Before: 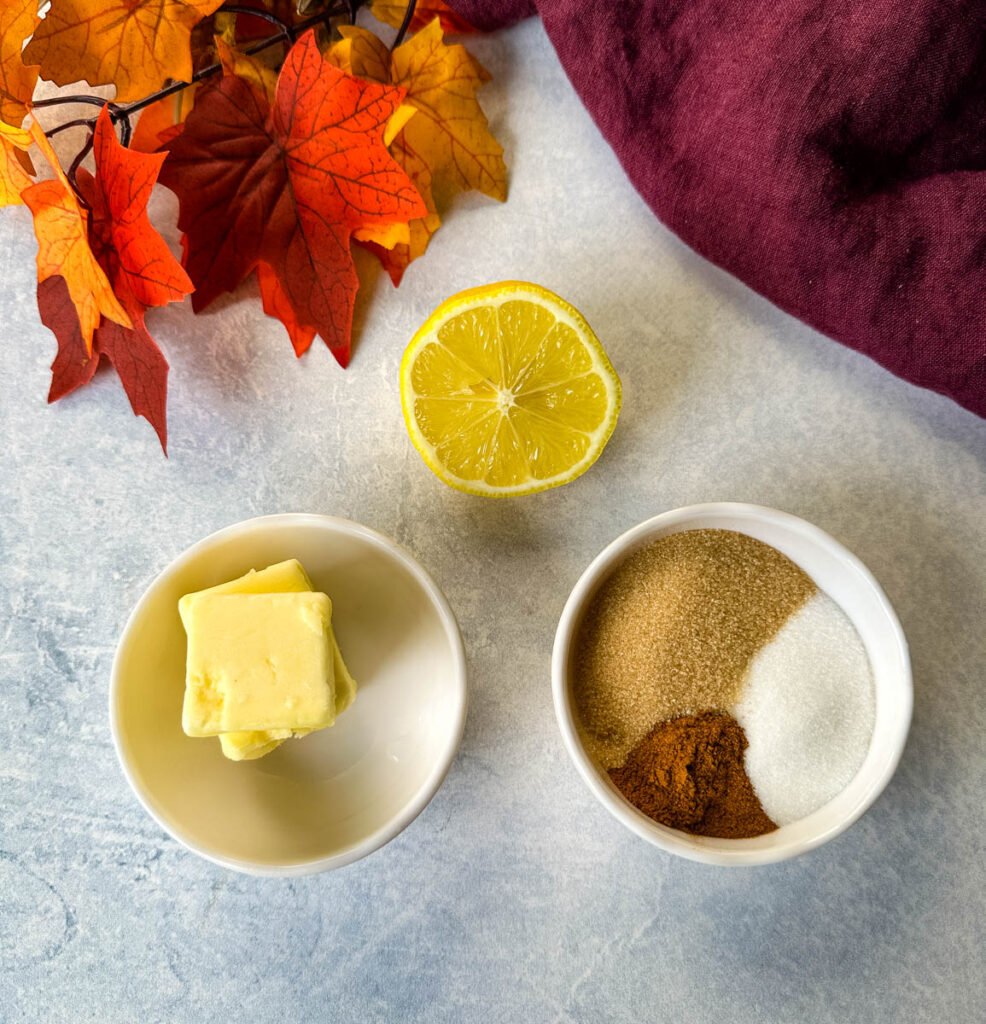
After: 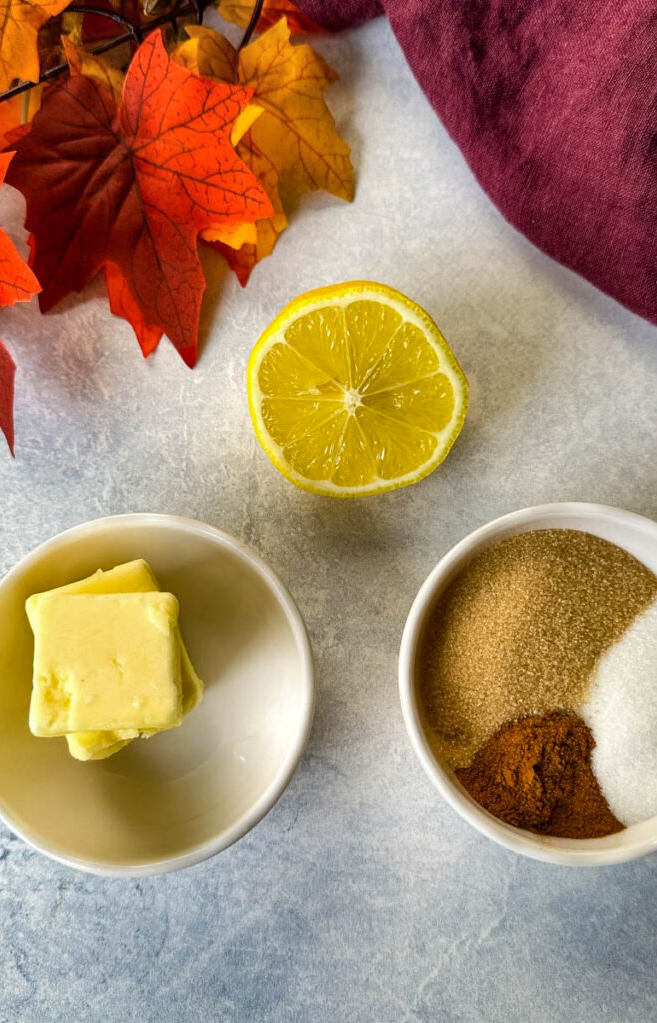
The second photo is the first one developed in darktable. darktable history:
crop and rotate: left 15.607%, right 17.71%
shadows and highlights: soften with gaussian
